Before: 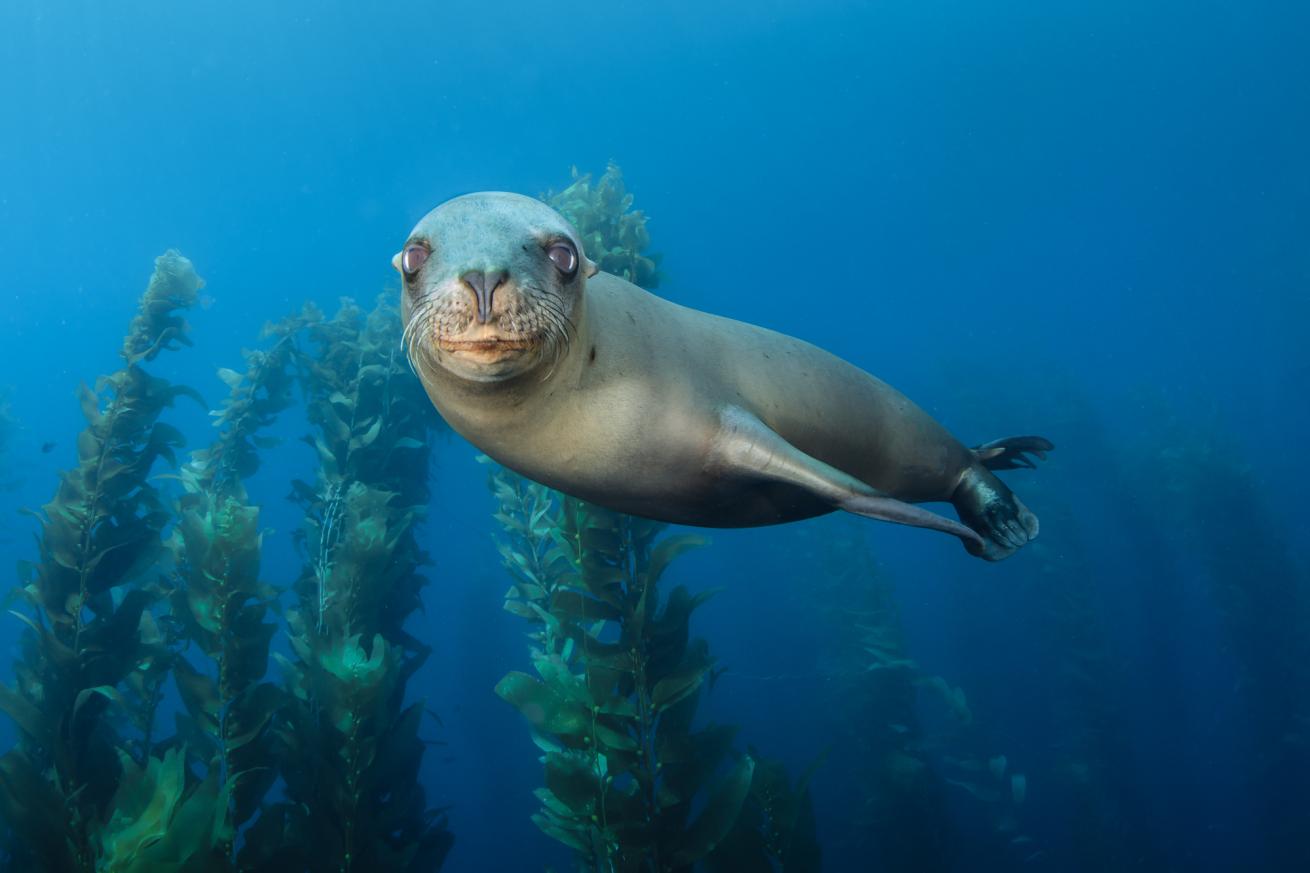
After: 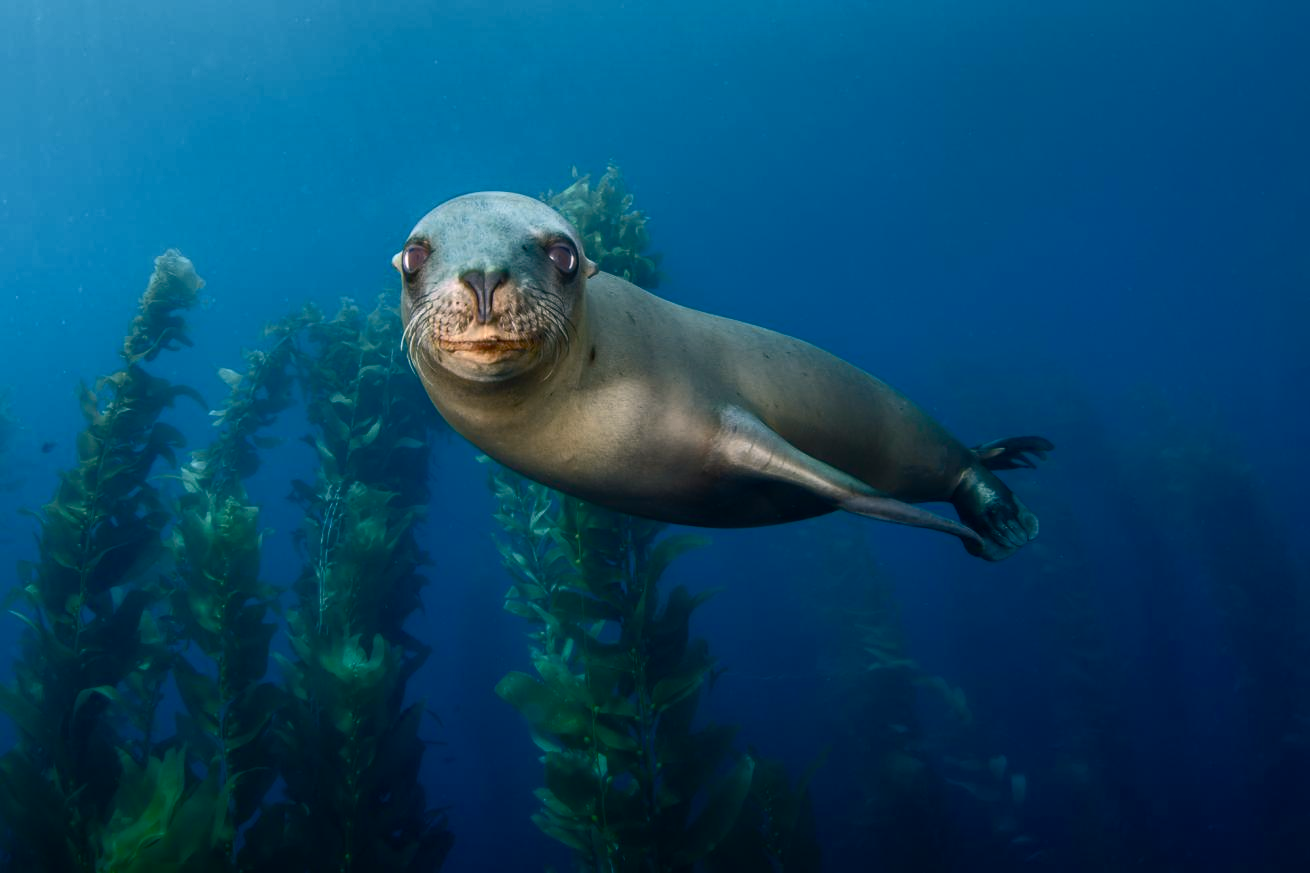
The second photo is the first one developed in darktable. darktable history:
color balance rgb: highlights gain › chroma 2.387%, highlights gain › hue 36.04°, perceptual saturation grading › global saturation 44.612%, perceptual saturation grading › highlights -50.427%, perceptual saturation grading › shadows 30.028%, perceptual brilliance grading › highlights 3.958%, perceptual brilliance grading › mid-tones -18.28%, perceptual brilliance grading › shadows -41.085%
